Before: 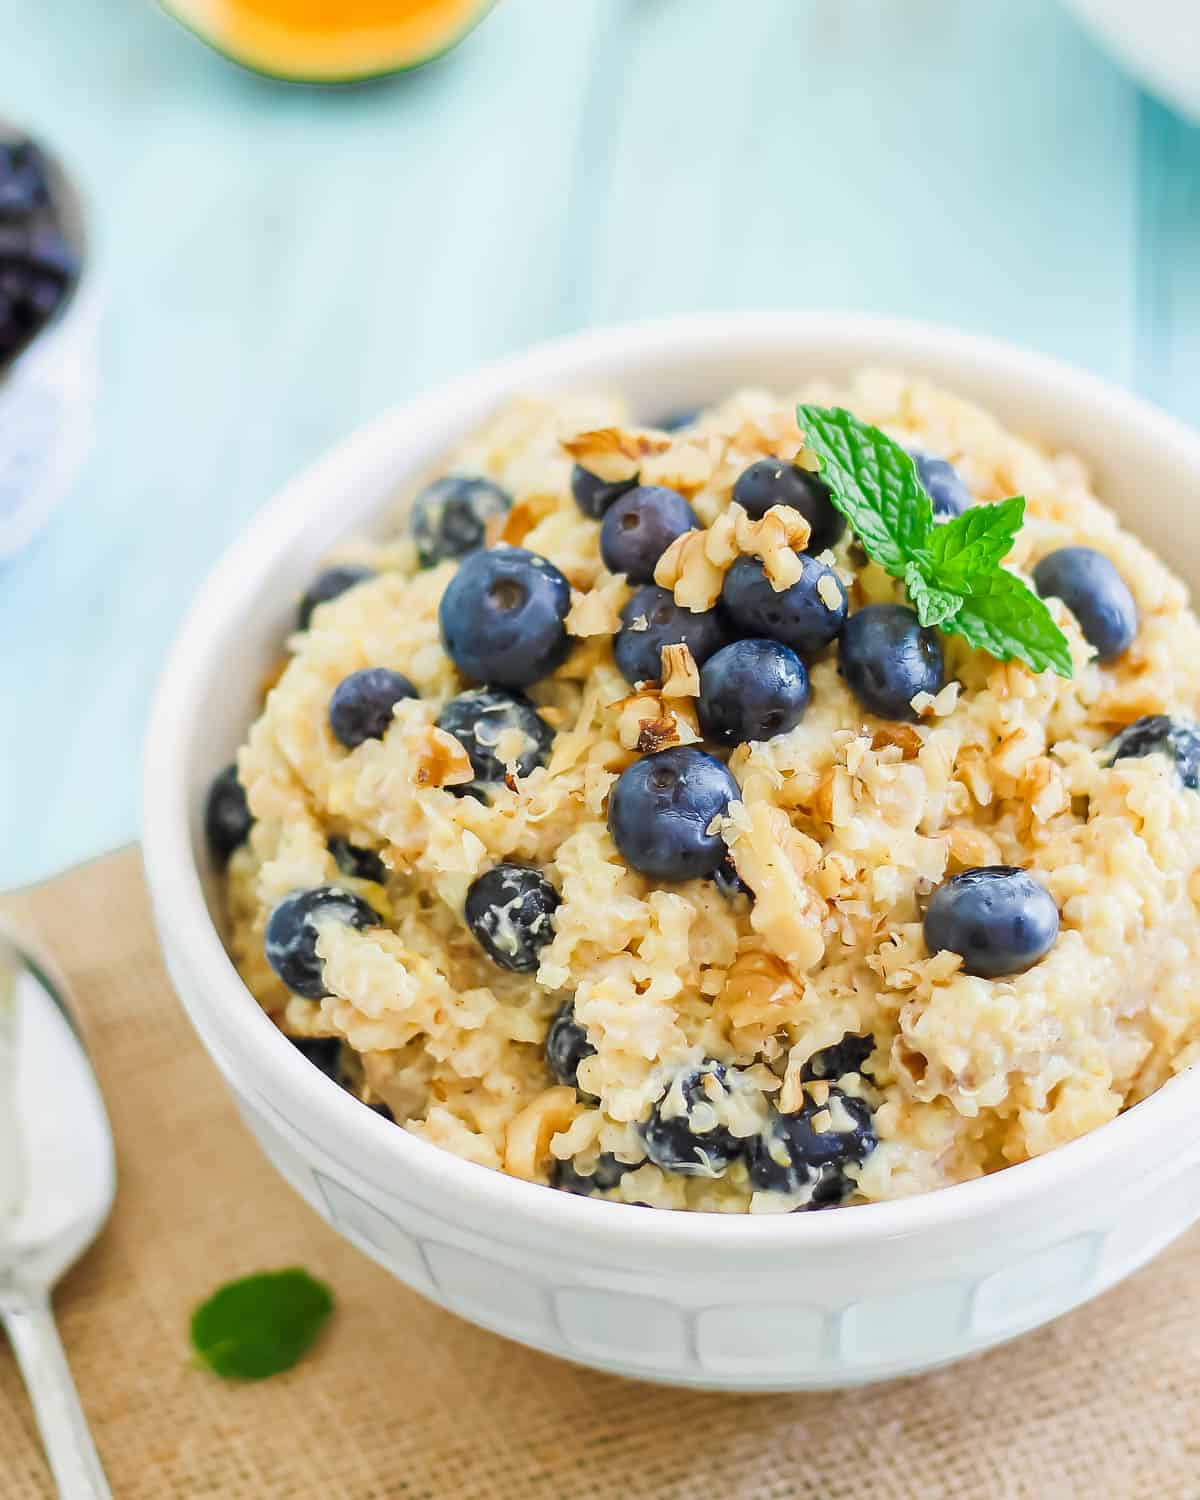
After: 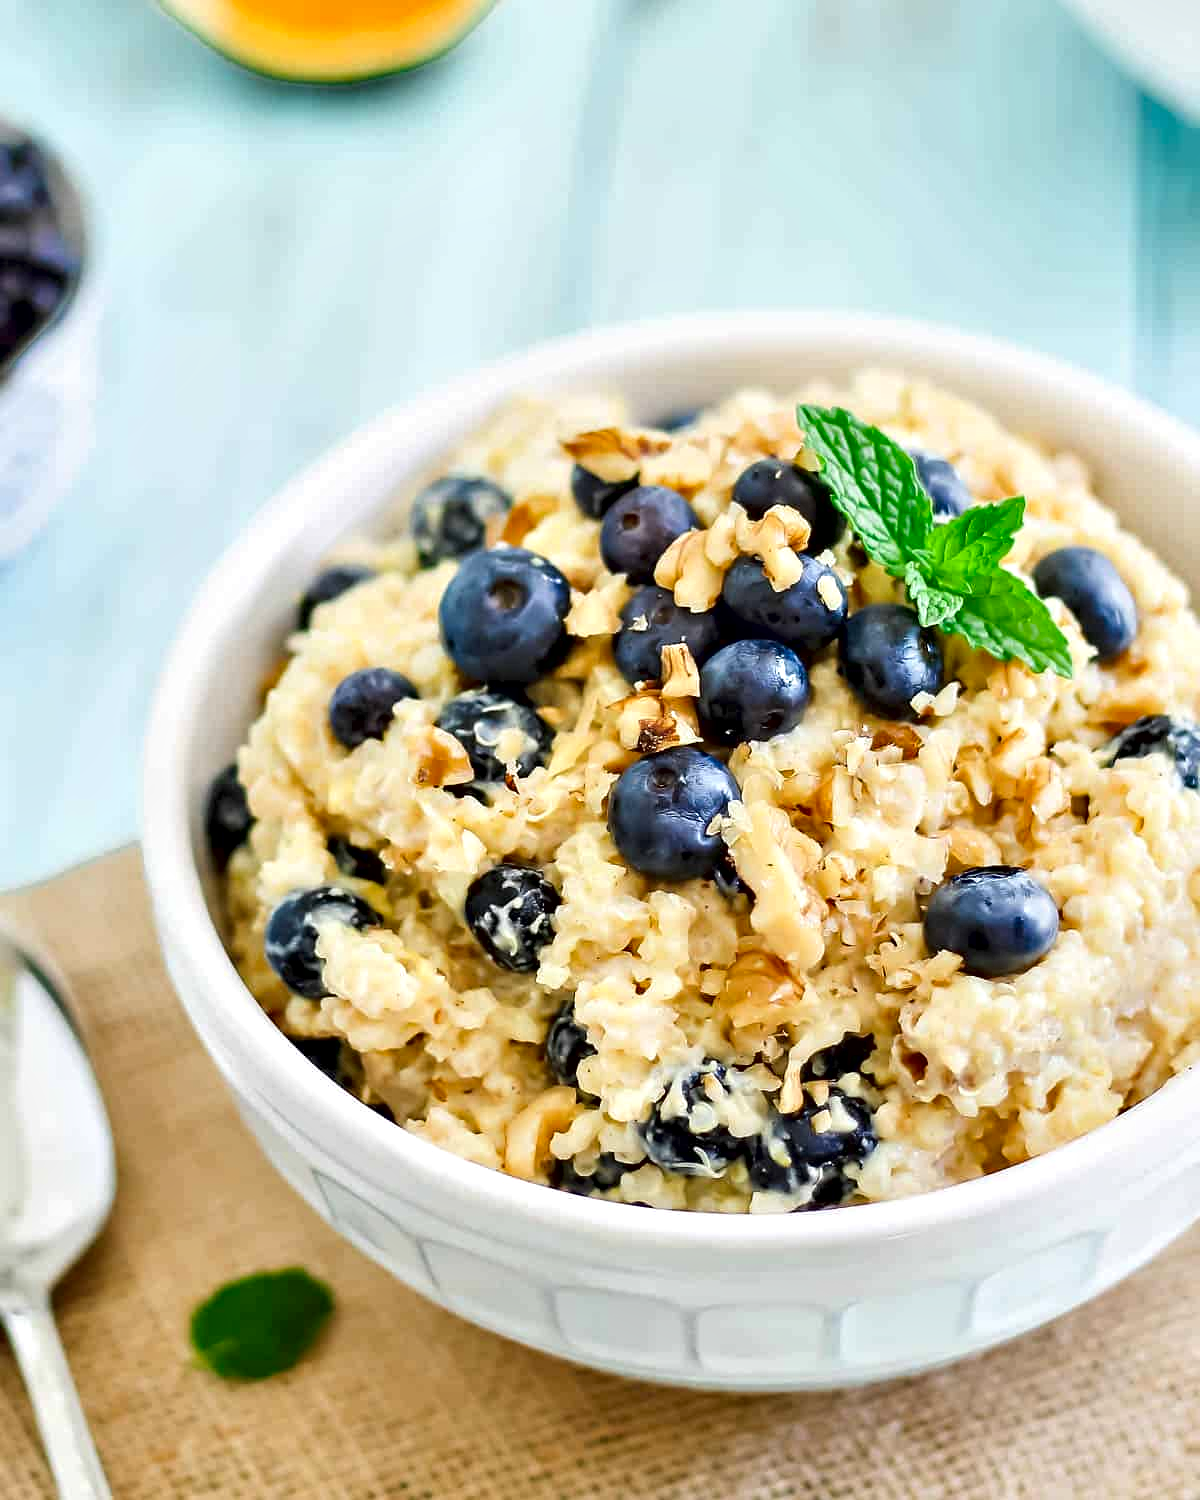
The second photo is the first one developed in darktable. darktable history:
contrast brightness saturation: saturation 0.1
contrast equalizer: y [[0.601, 0.6, 0.598, 0.598, 0.6, 0.601], [0.5 ×6], [0.5 ×6], [0 ×6], [0 ×6]]
